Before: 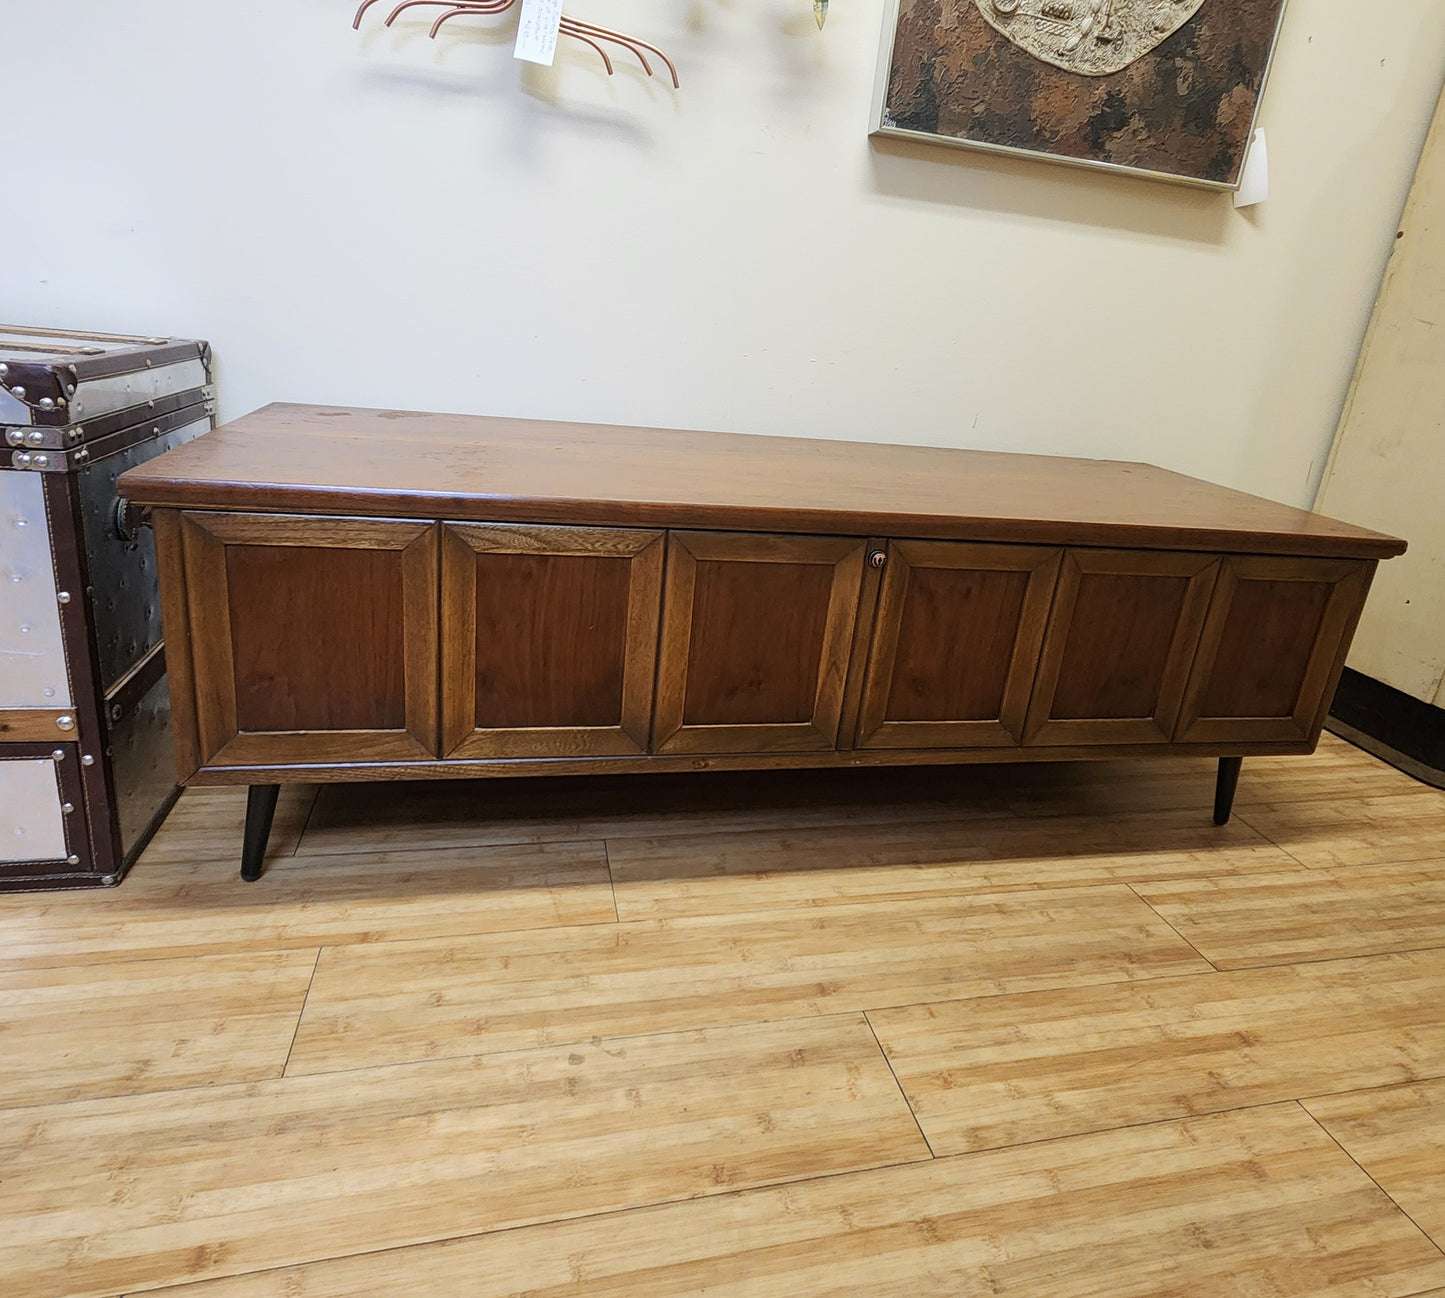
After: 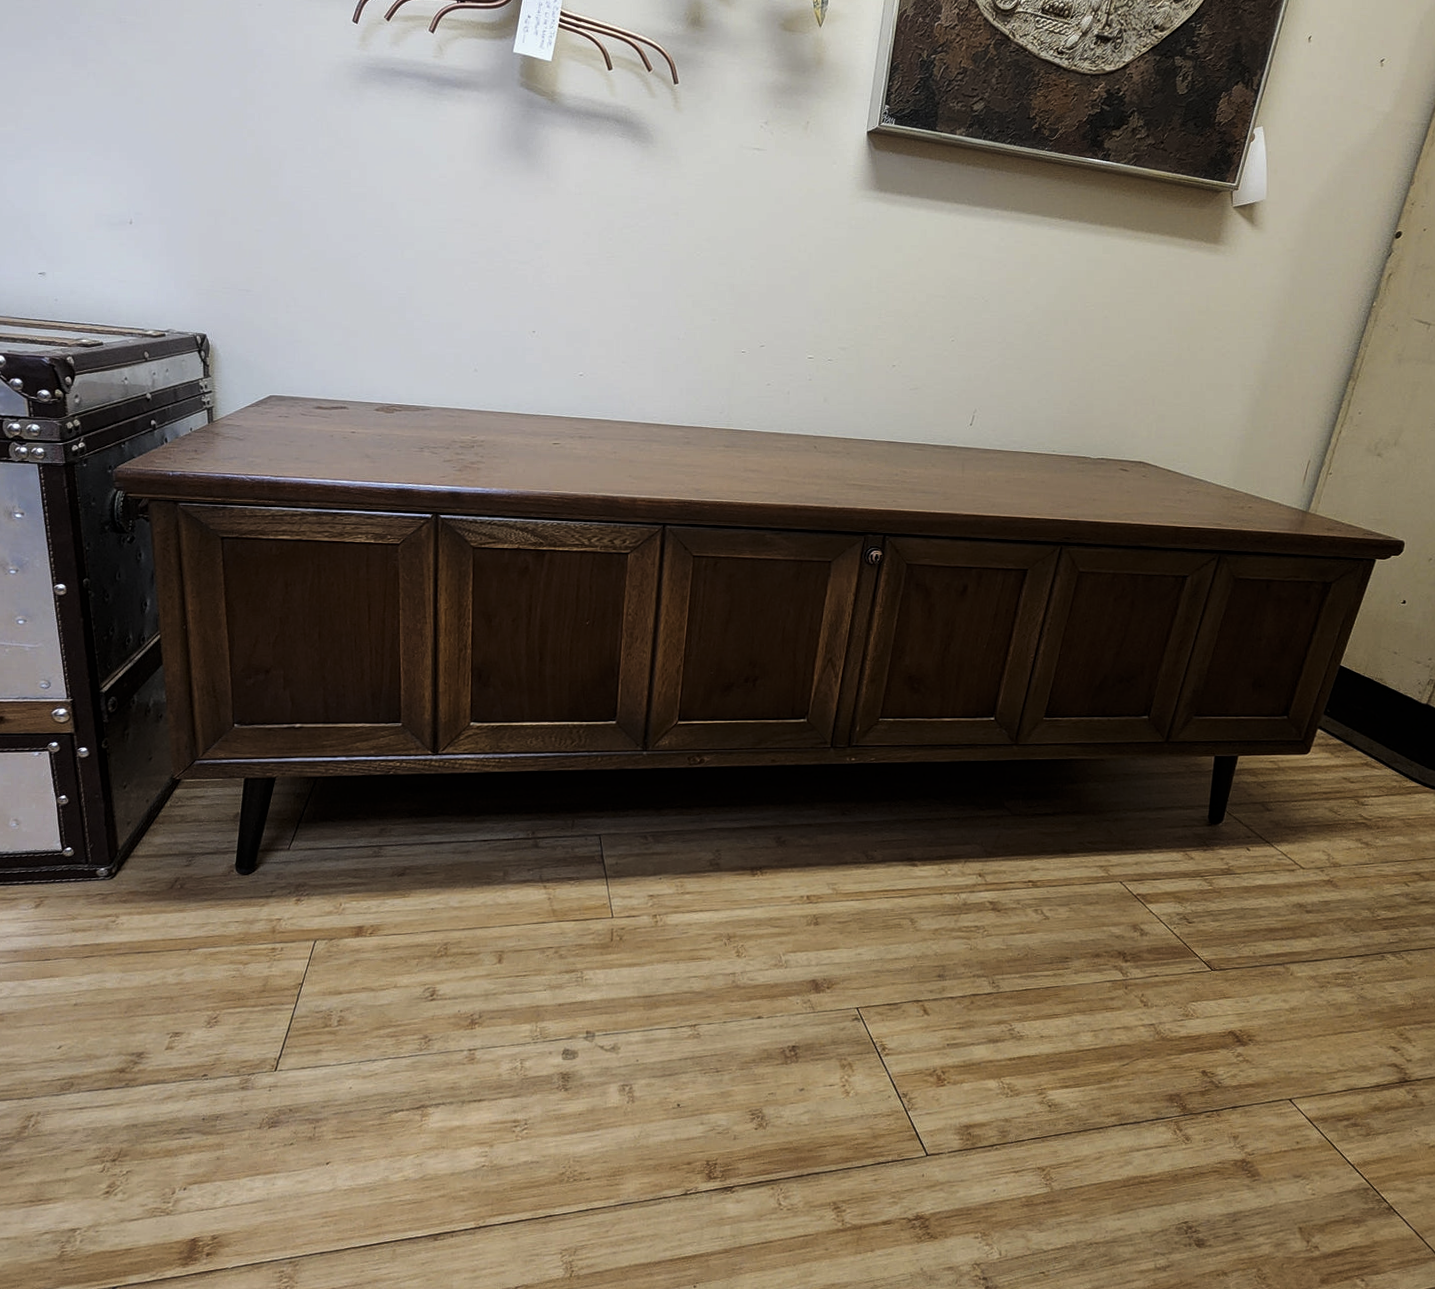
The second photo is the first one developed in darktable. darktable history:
crop and rotate: angle -0.347°
levels: black 3.87%, levels [0, 0.618, 1]
